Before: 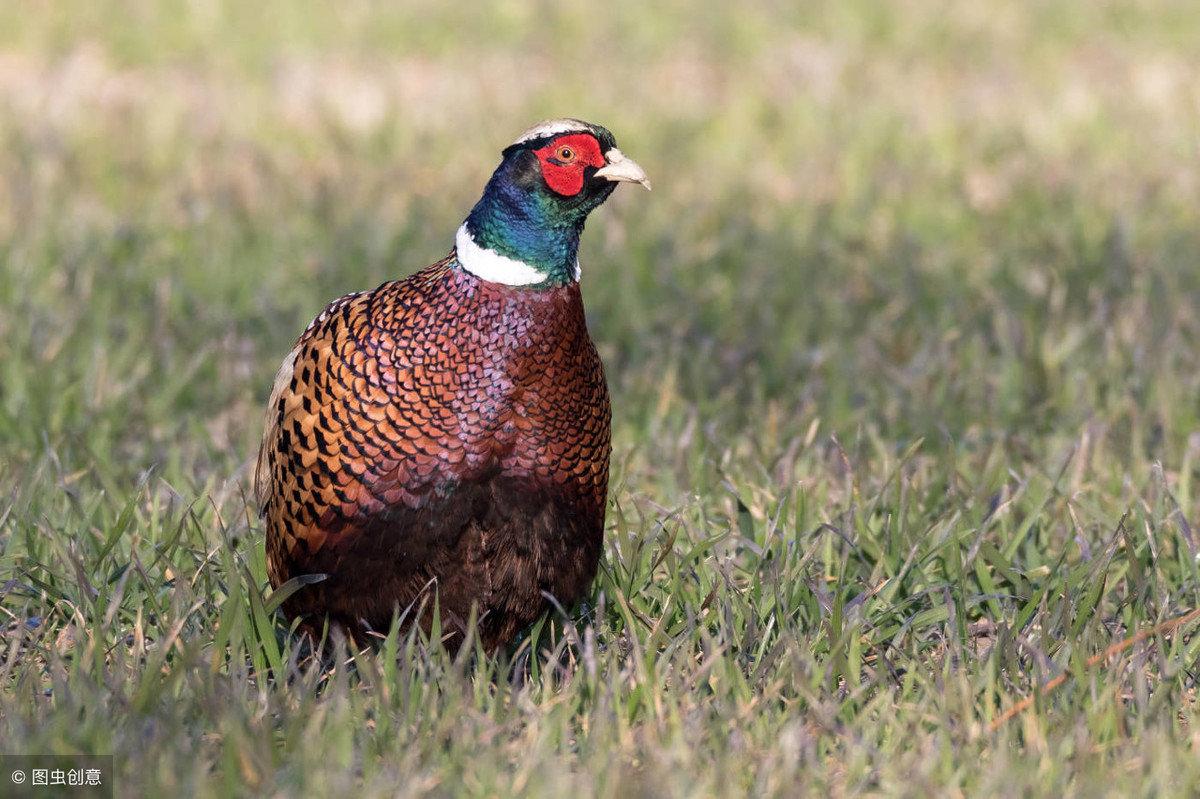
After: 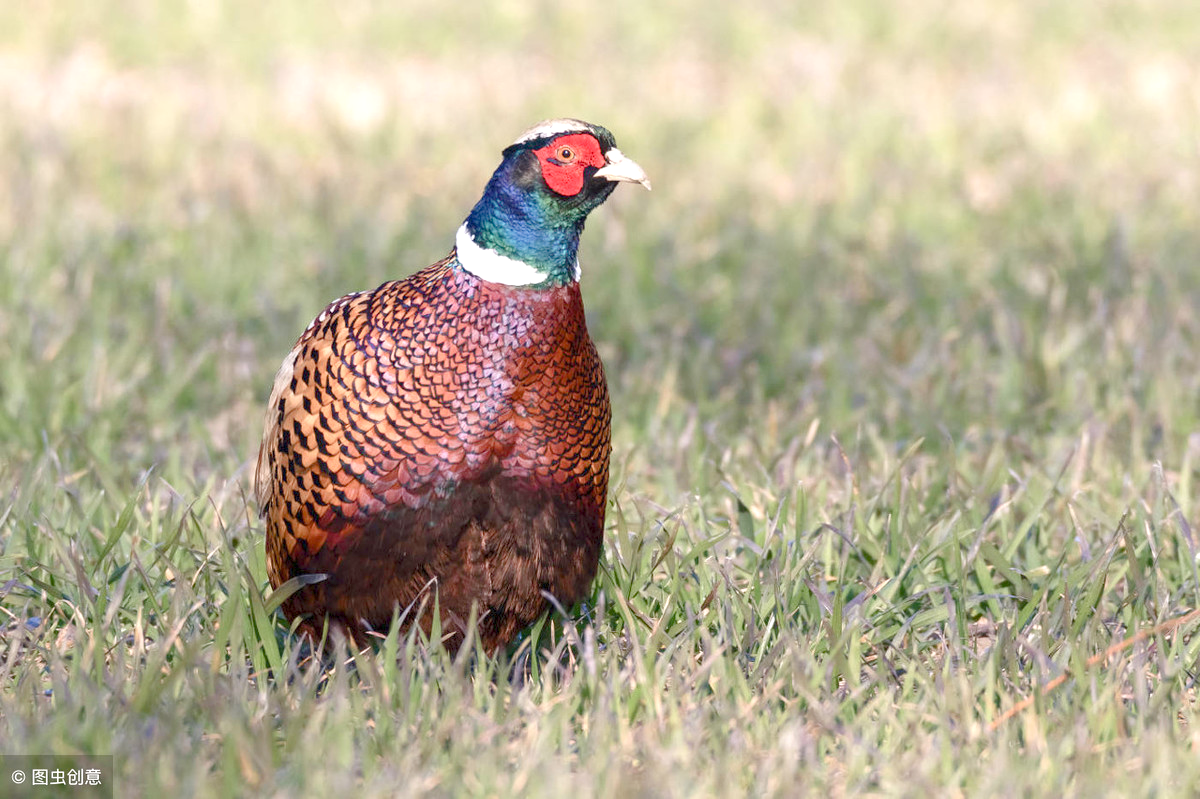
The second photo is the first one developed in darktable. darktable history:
color balance rgb: shadows lift › chroma 1%, shadows lift › hue 113°, highlights gain › chroma 0.2%, highlights gain › hue 333°, perceptual saturation grading › global saturation 20%, perceptual saturation grading › highlights -50%, perceptual saturation grading › shadows 25%, contrast -20%
exposure: exposure 1.137 EV, compensate highlight preservation false
